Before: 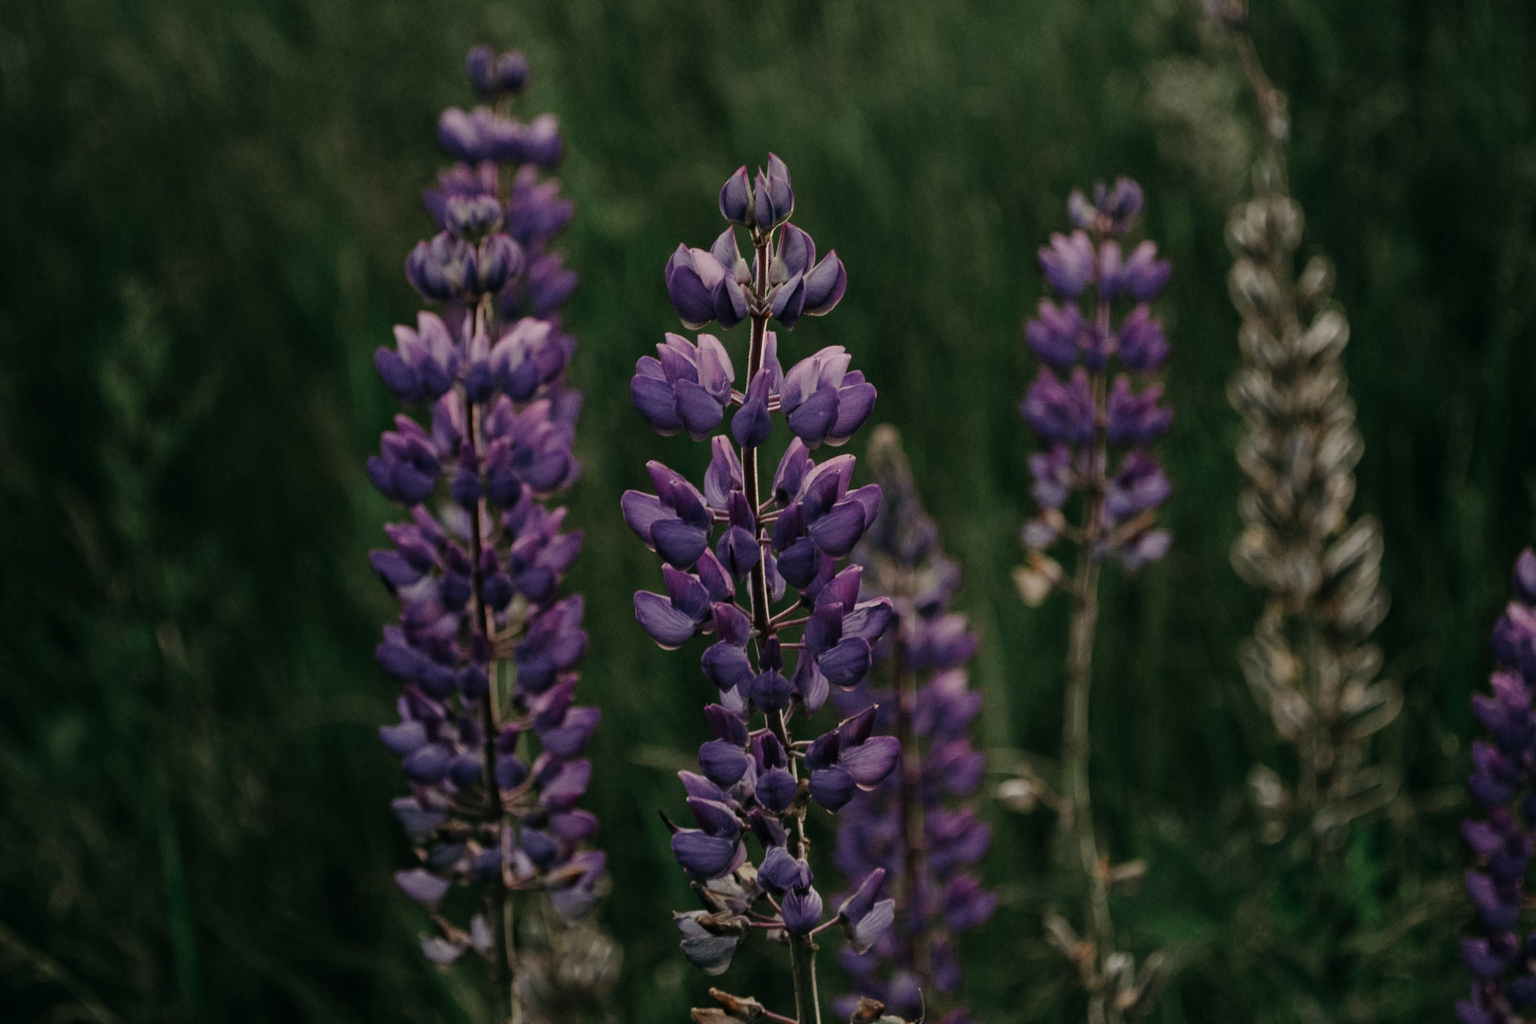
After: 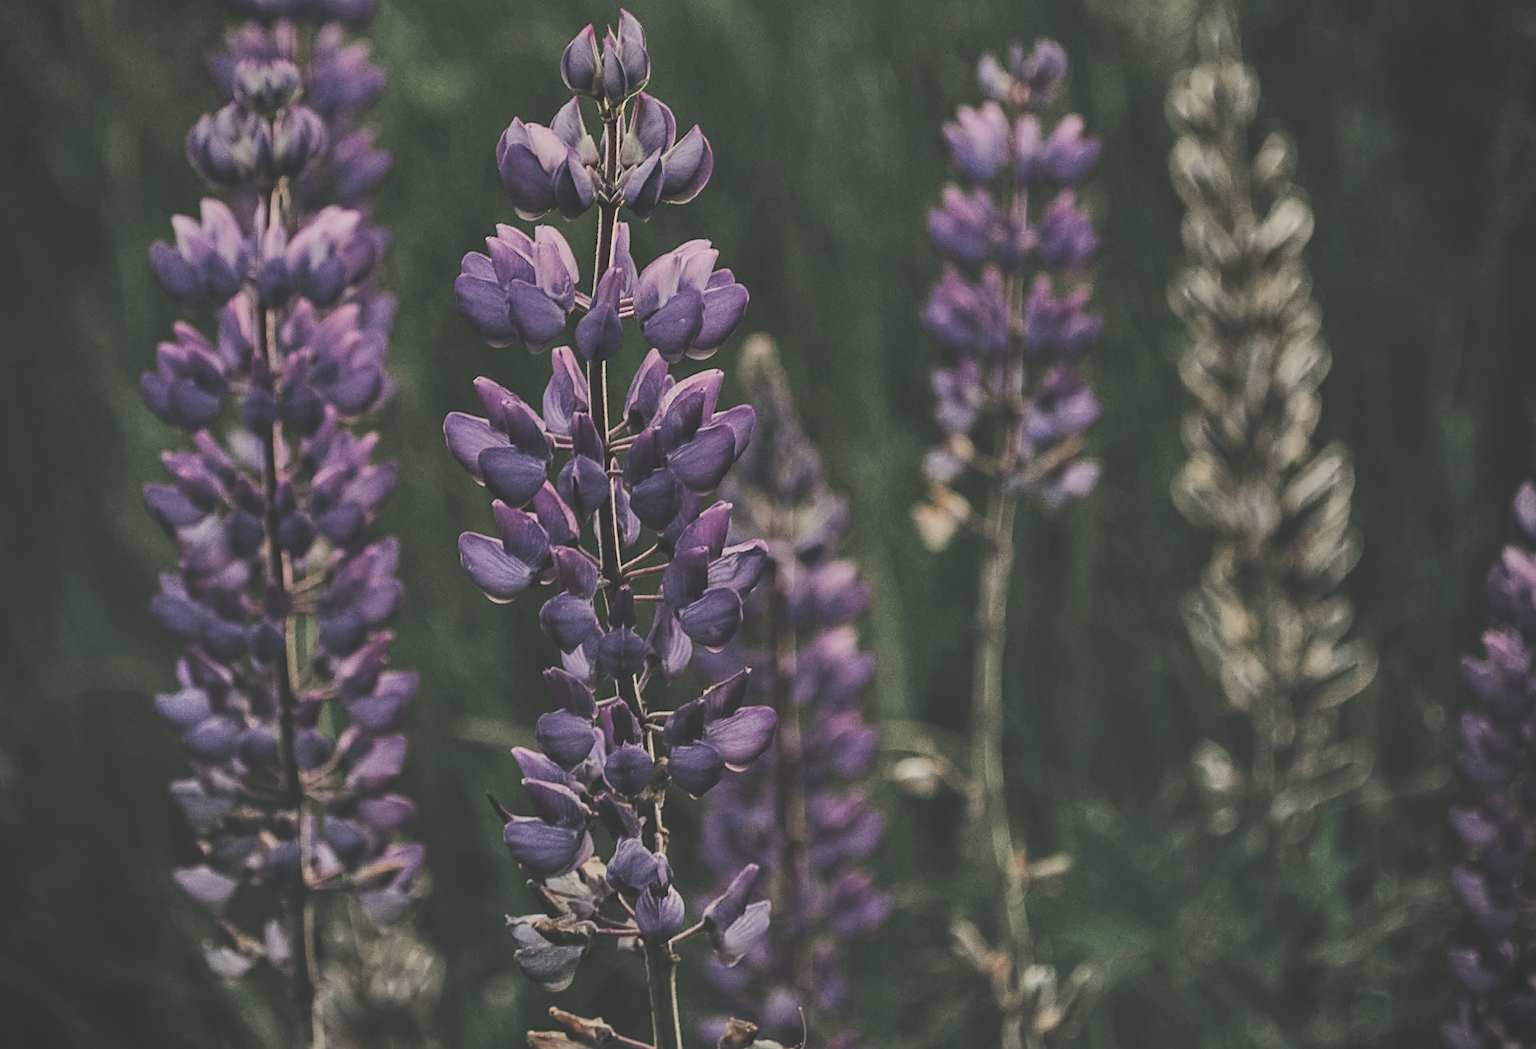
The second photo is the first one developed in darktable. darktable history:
crop: left 16.315%, top 14.246%
filmic rgb: black relative exposure -7.65 EV, white relative exposure 4.56 EV, hardness 3.61, color science v6 (2022)
sharpen: on, module defaults
local contrast: detail 130%
shadows and highlights: soften with gaussian
exposure: black level correction -0.041, exposure 0.064 EV, compensate highlight preservation false
vignetting: on, module defaults
